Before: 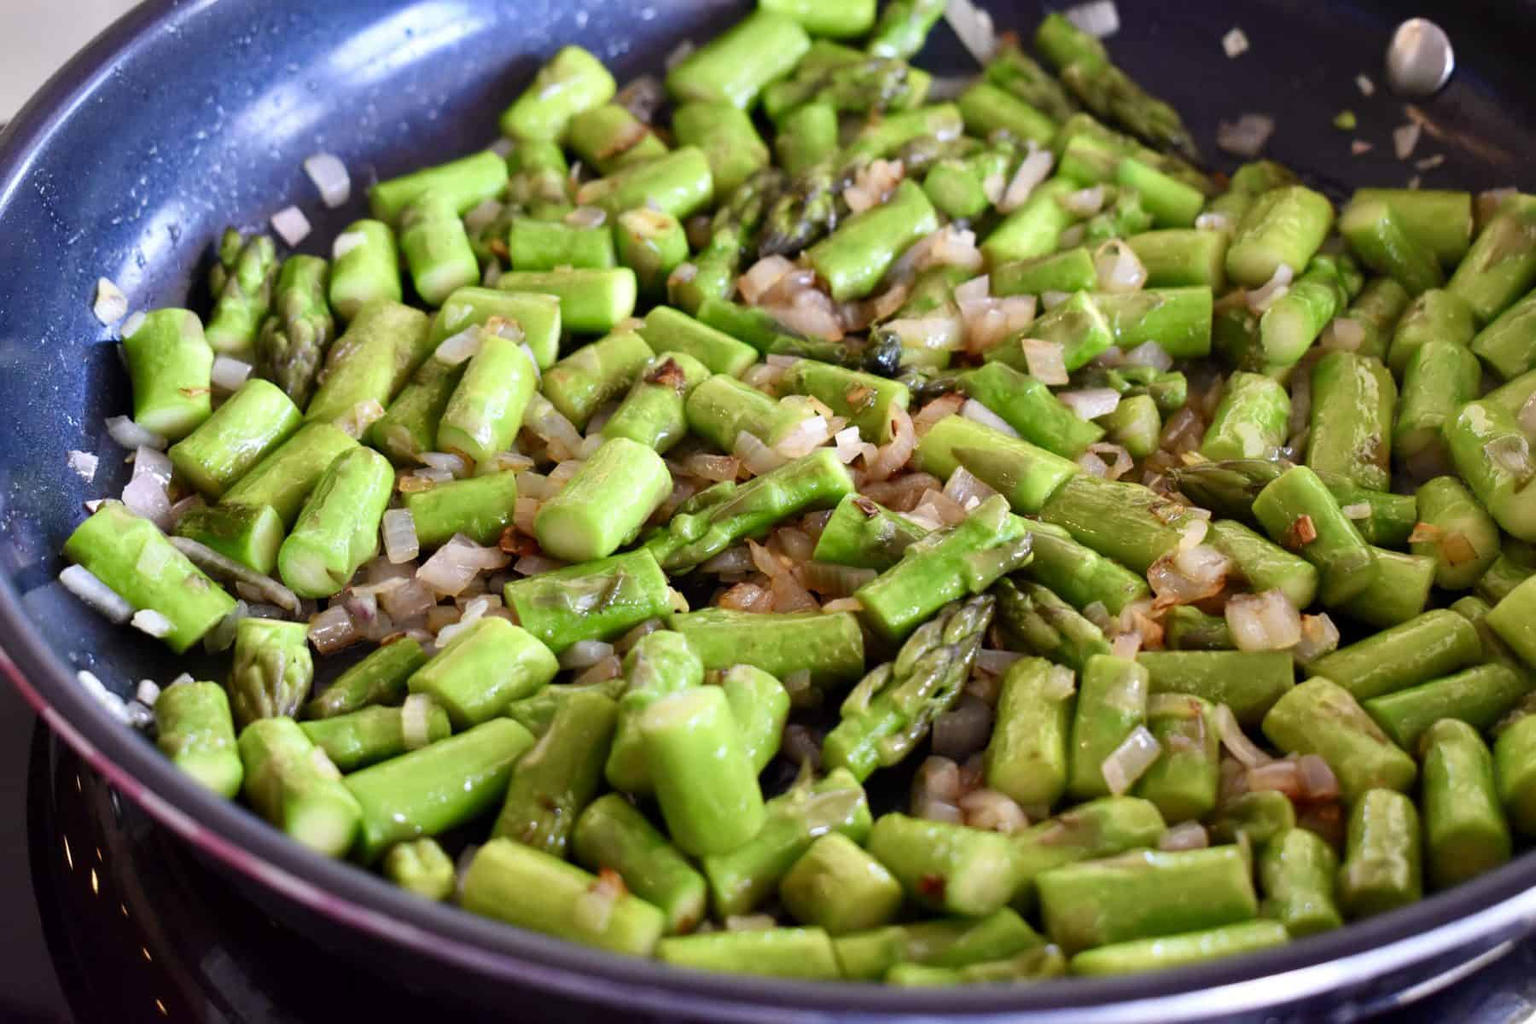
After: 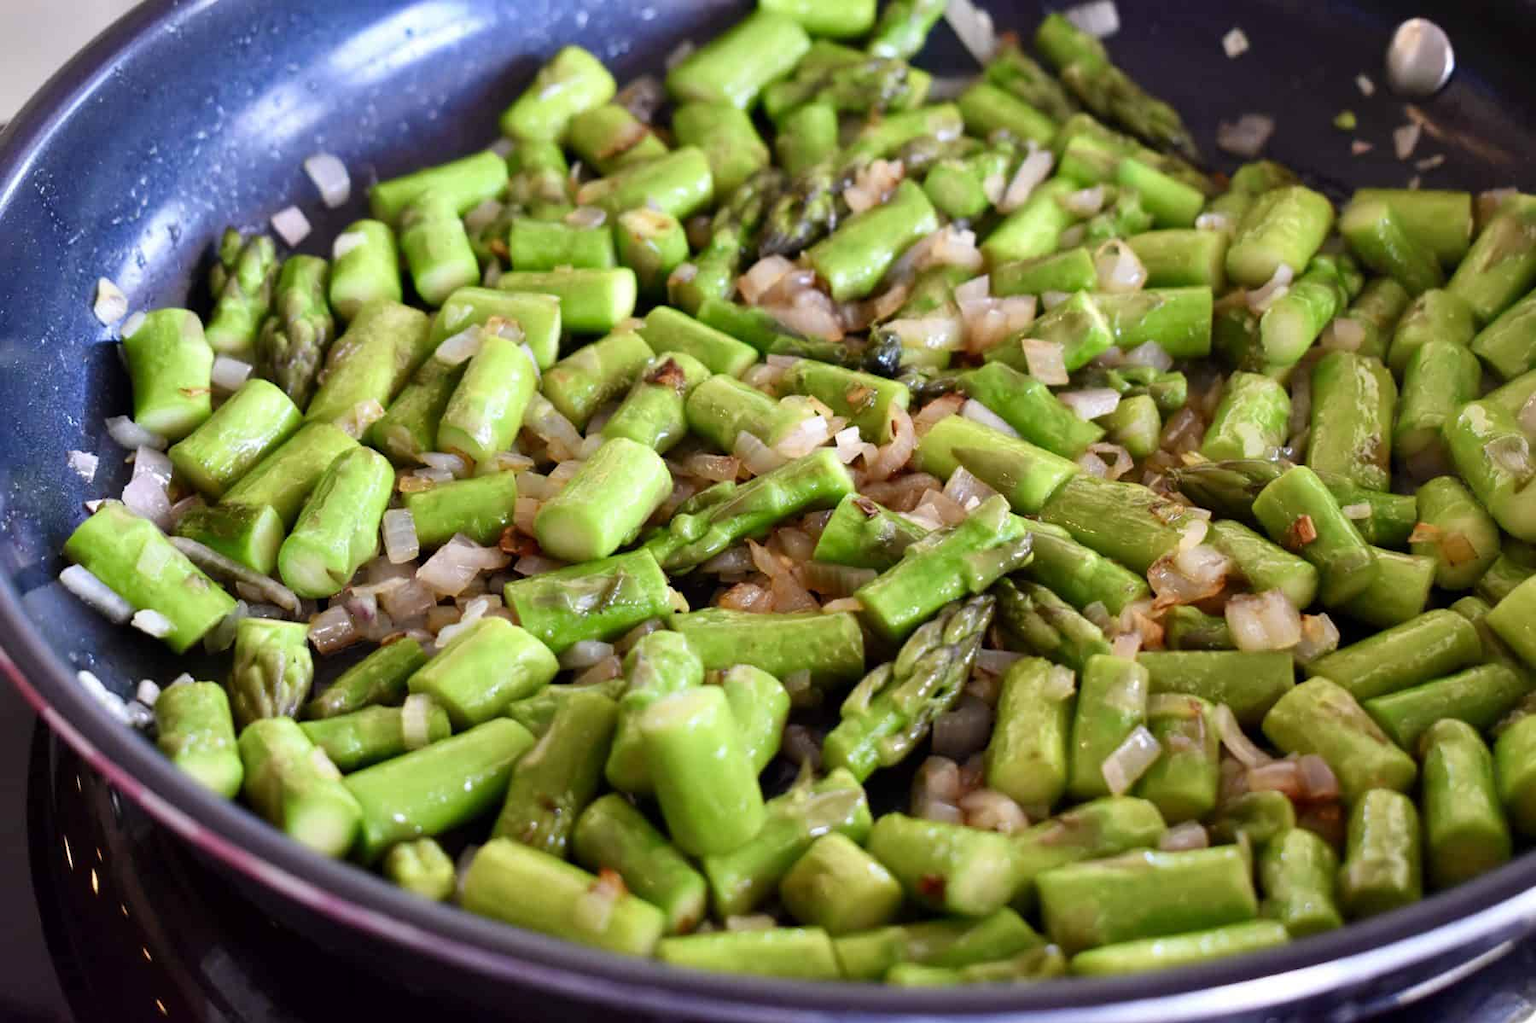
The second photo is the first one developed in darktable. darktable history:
shadows and highlights: radius 336.83, shadows 28.98, soften with gaussian
crop: bottom 0.064%
